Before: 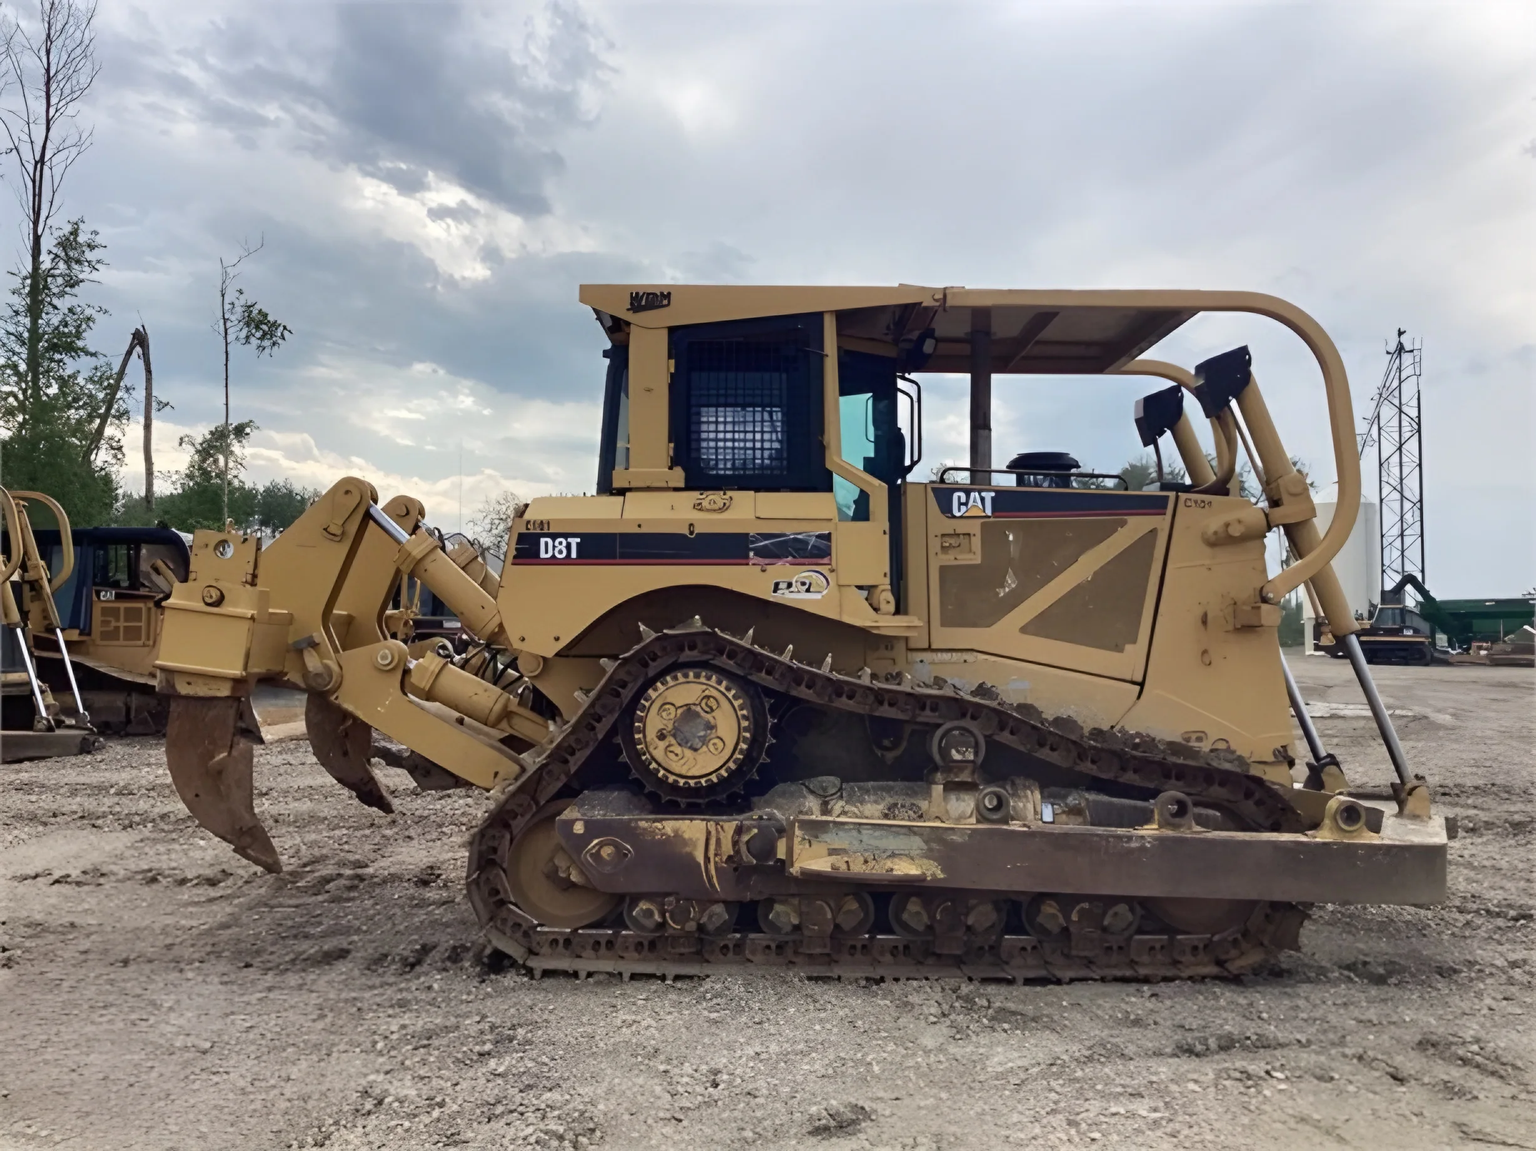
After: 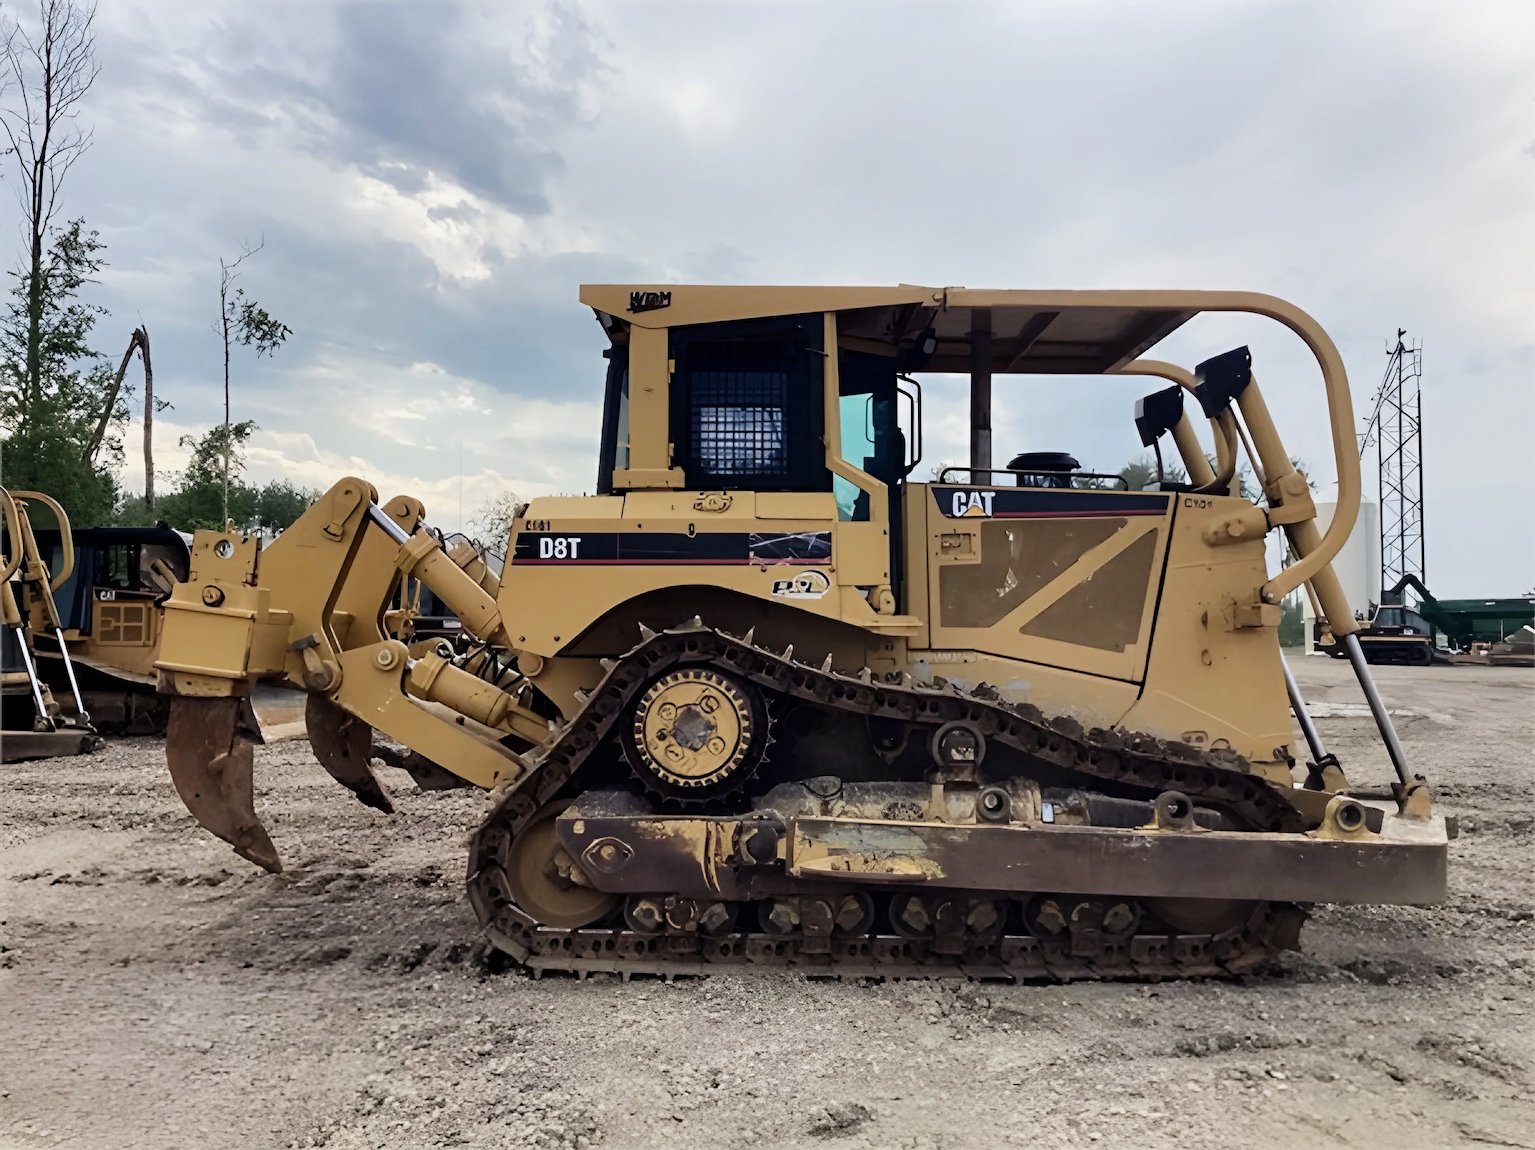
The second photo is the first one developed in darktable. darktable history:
sharpen: amount 0.2
filmic rgb: white relative exposure 3.9 EV, hardness 4.26
tone curve: curves: ch0 [(0, 0) (0.003, 0.002) (0.011, 0.009) (0.025, 0.021) (0.044, 0.037) (0.069, 0.058) (0.1, 0.083) (0.136, 0.122) (0.177, 0.165) (0.224, 0.216) (0.277, 0.277) (0.335, 0.344) (0.399, 0.418) (0.468, 0.499) (0.543, 0.586) (0.623, 0.679) (0.709, 0.779) (0.801, 0.877) (0.898, 0.977) (1, 1)], preserve colors none
